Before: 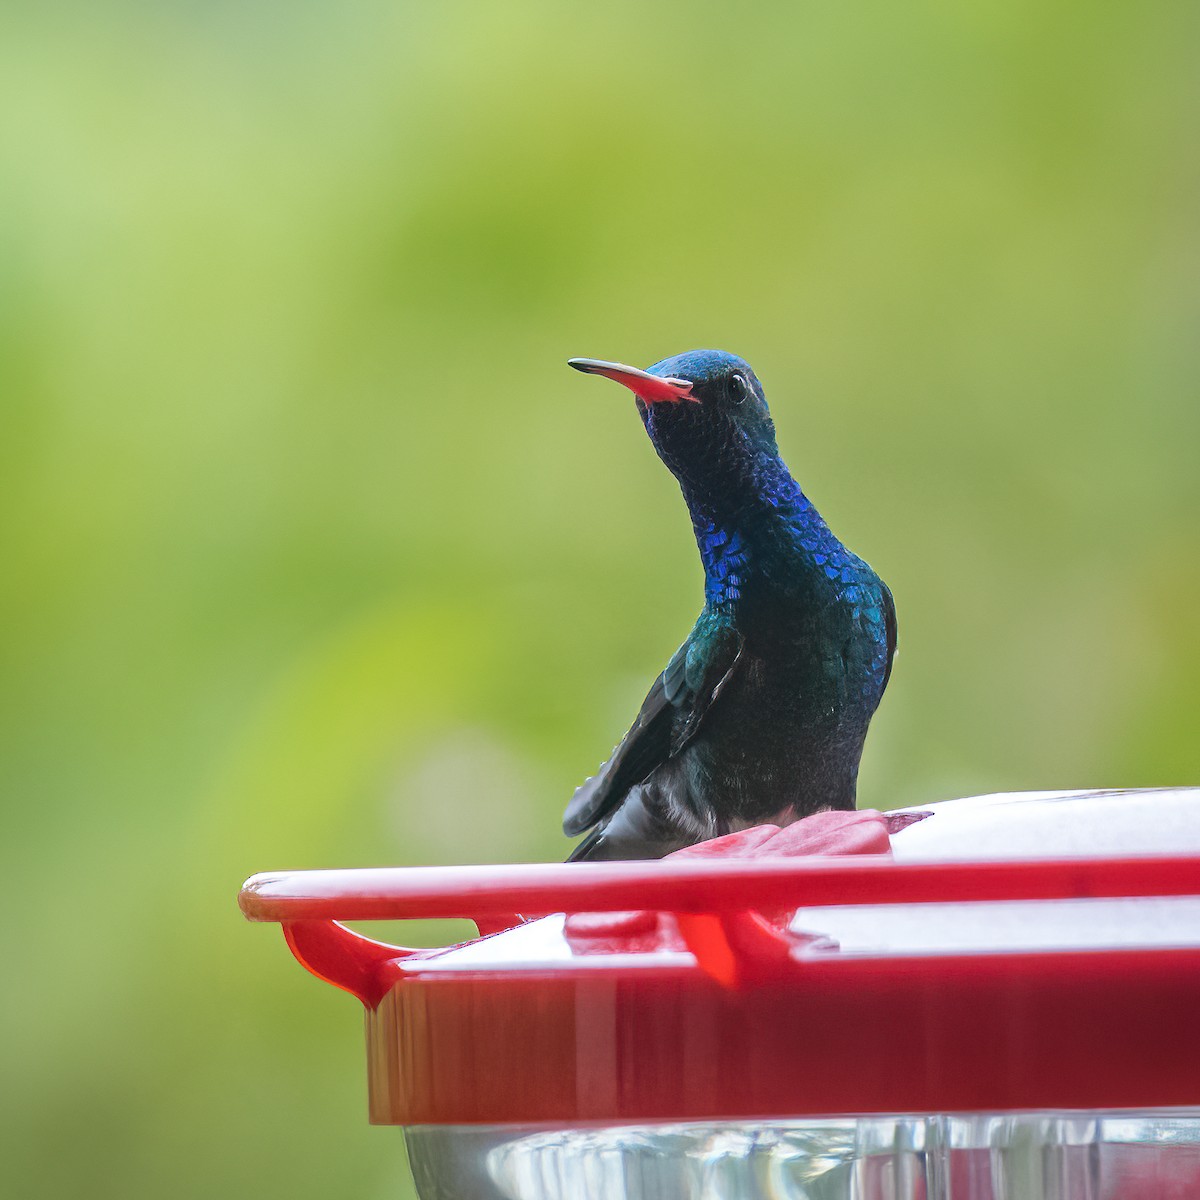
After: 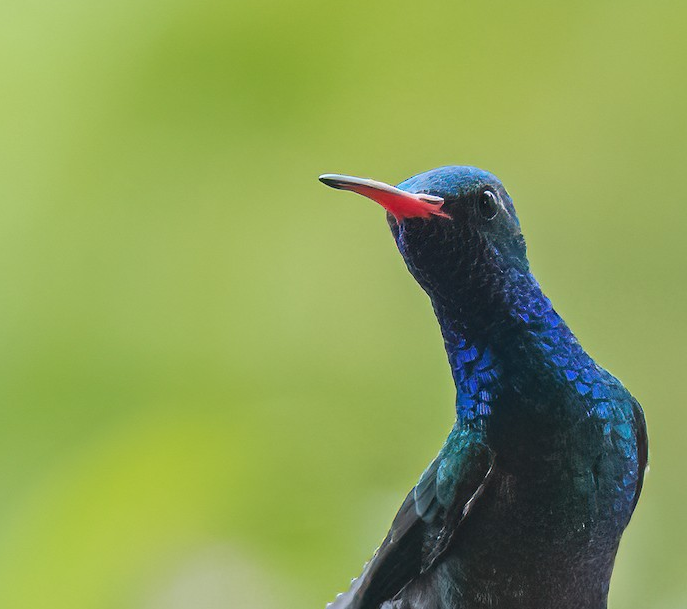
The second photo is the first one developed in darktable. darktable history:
exposure: compensate highlight preservation false
crop: left 20.783%, top 15.379%, right 21.909%, bottom 33.808%
